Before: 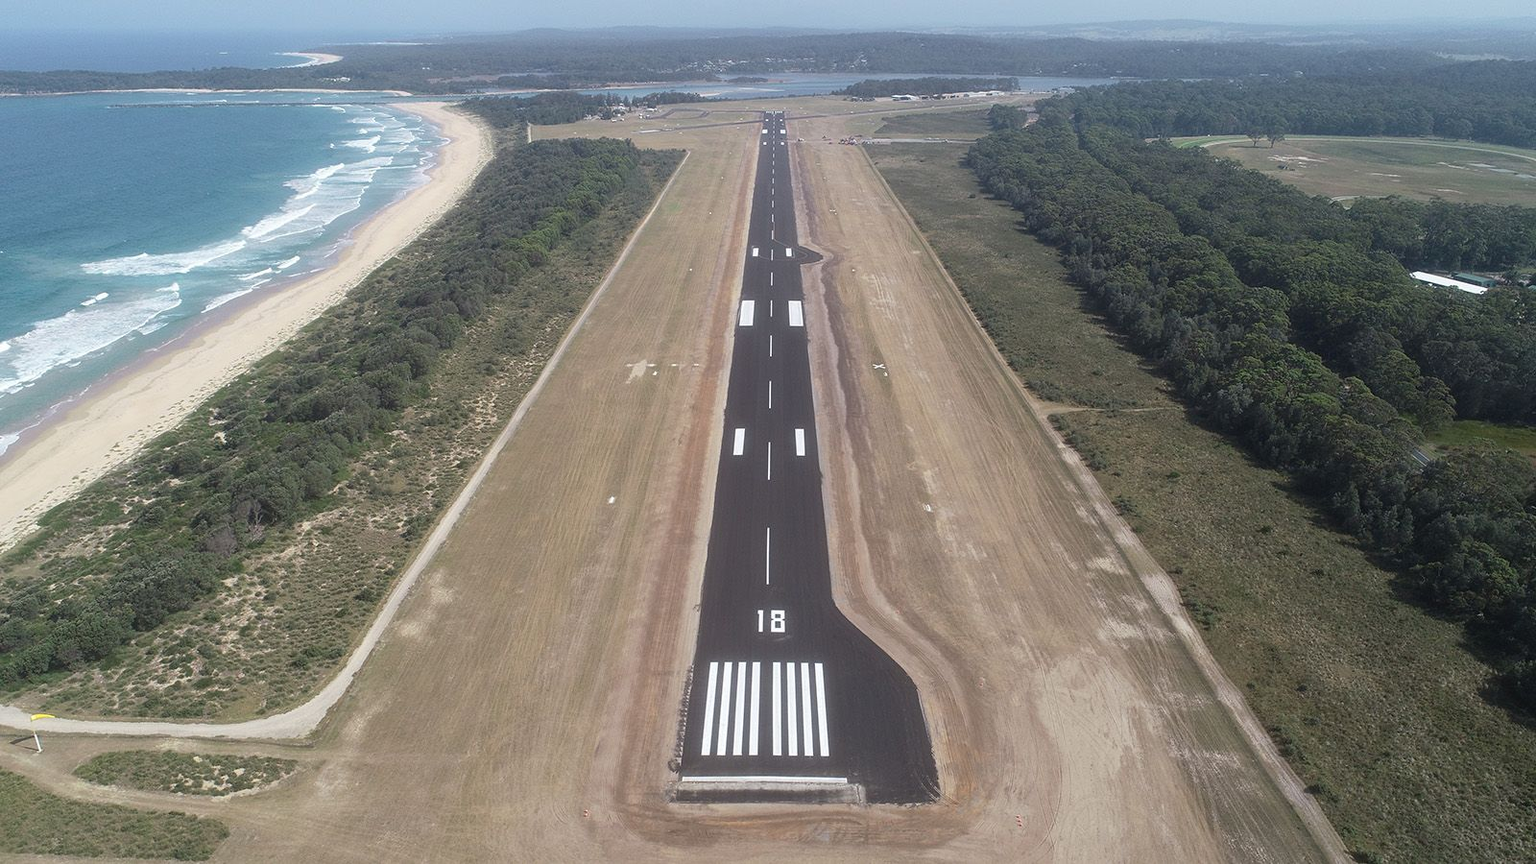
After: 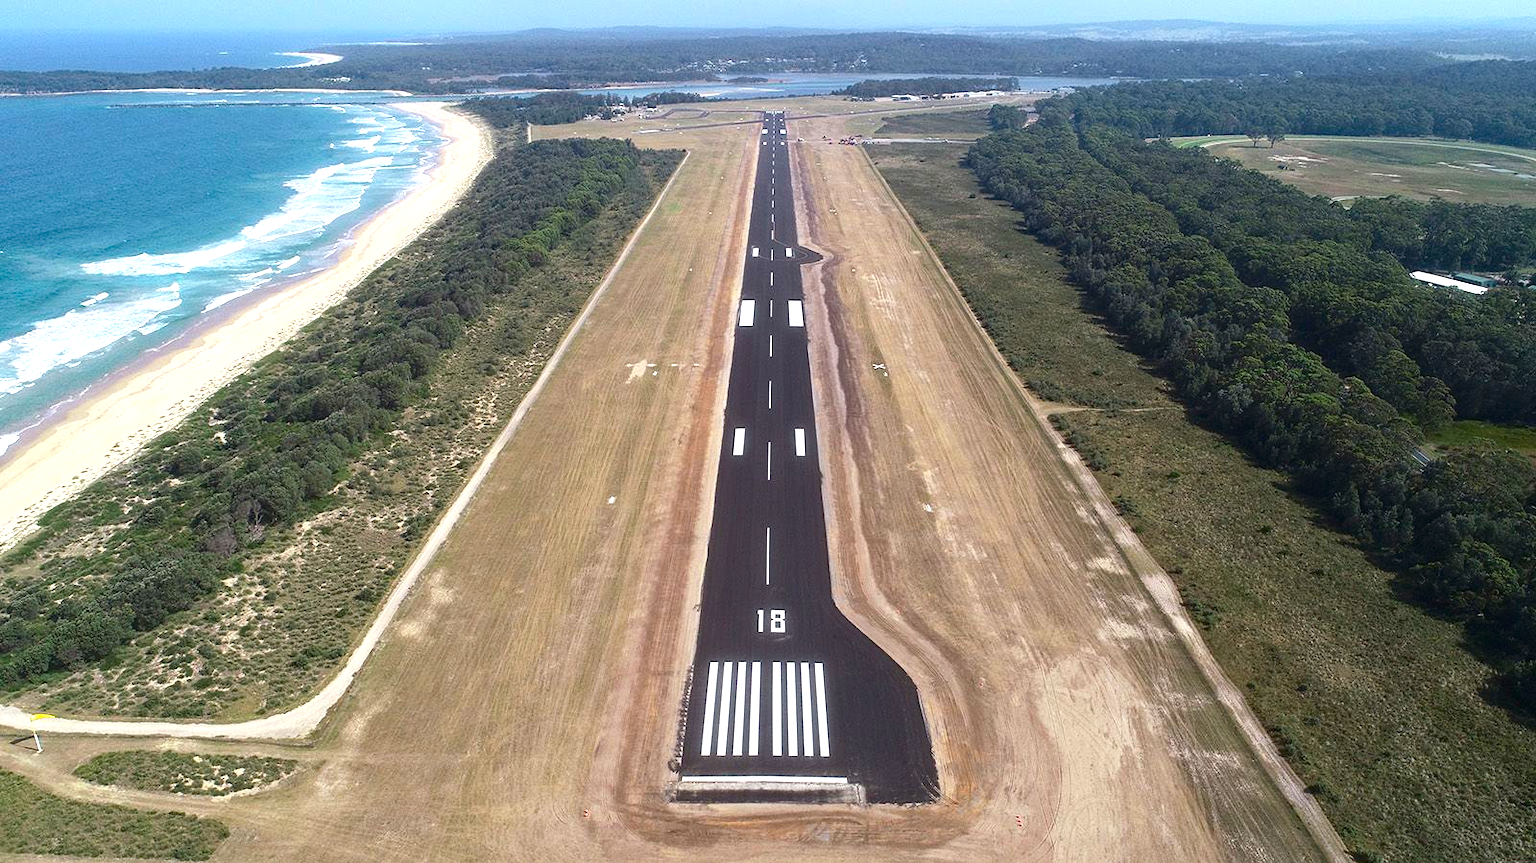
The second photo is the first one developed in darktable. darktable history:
contrast brightness saturation: contrast 0.12, brightness -0.12, saturation 0.2
exposure: black level correction 0, exposure 0.7 EV, compensate exposure bias true, compensate highlight preservation false
crop: bottom 0.071%
haze removal: strength 0.29, distance 0.25, compatibility mode true, adaptive false
